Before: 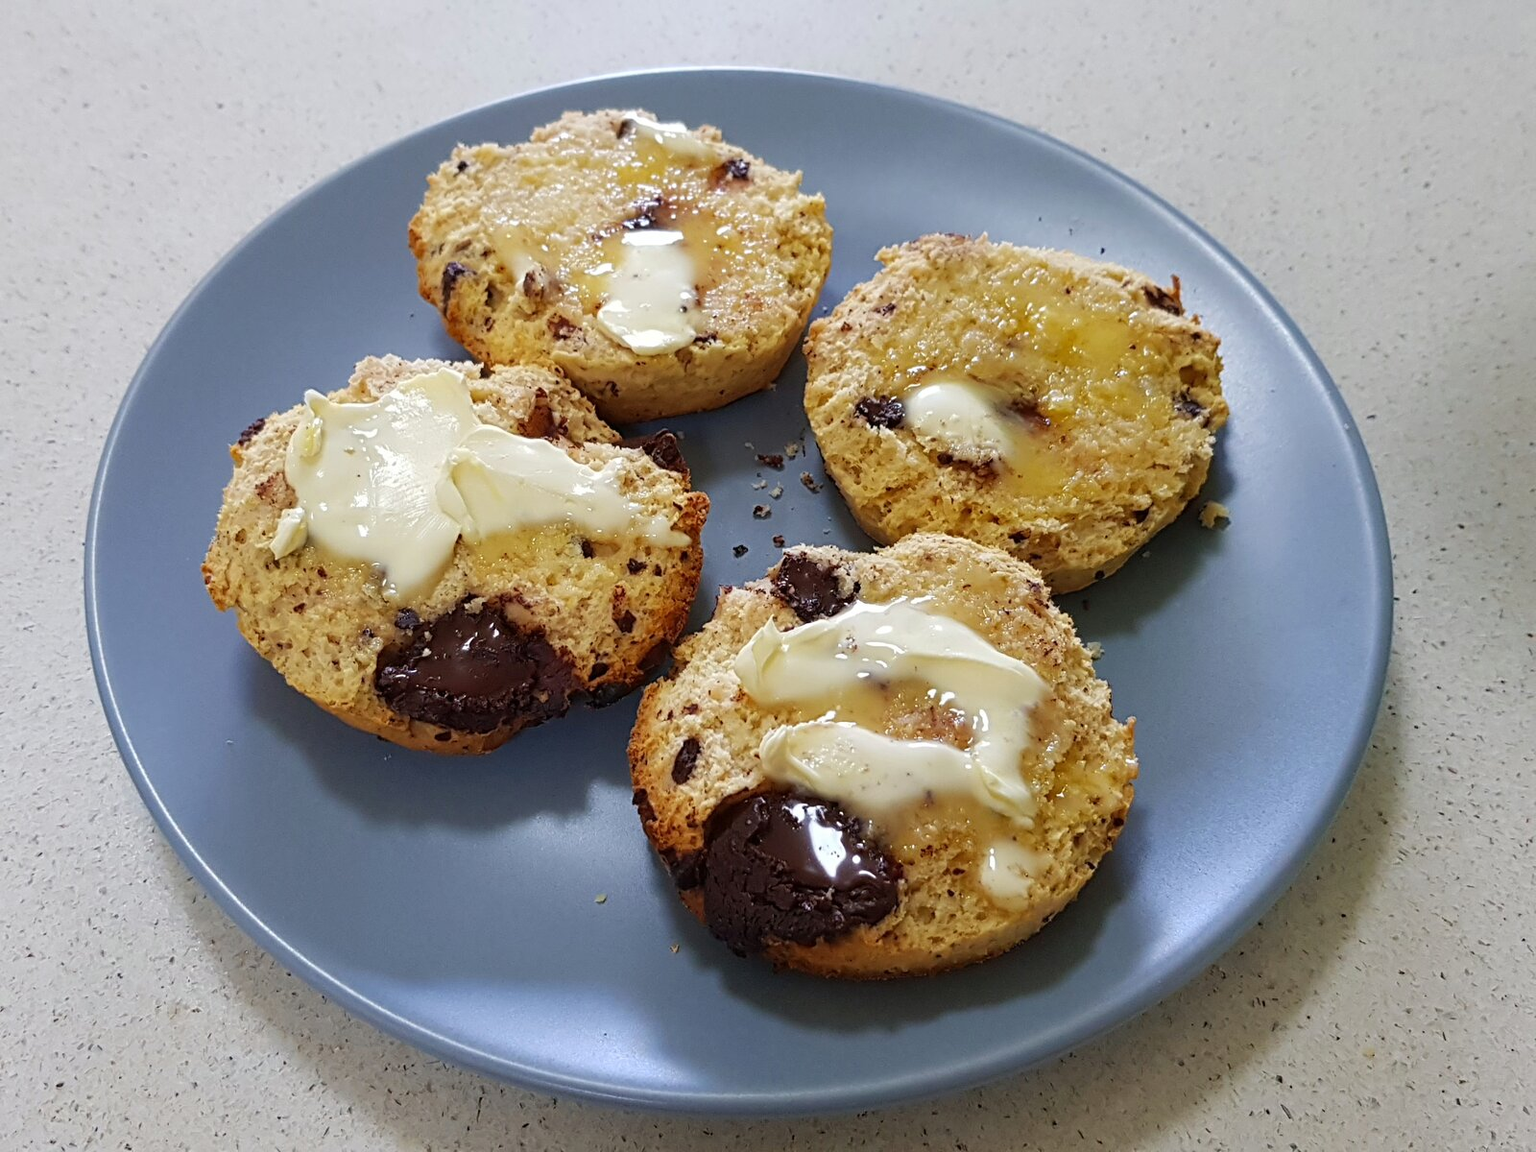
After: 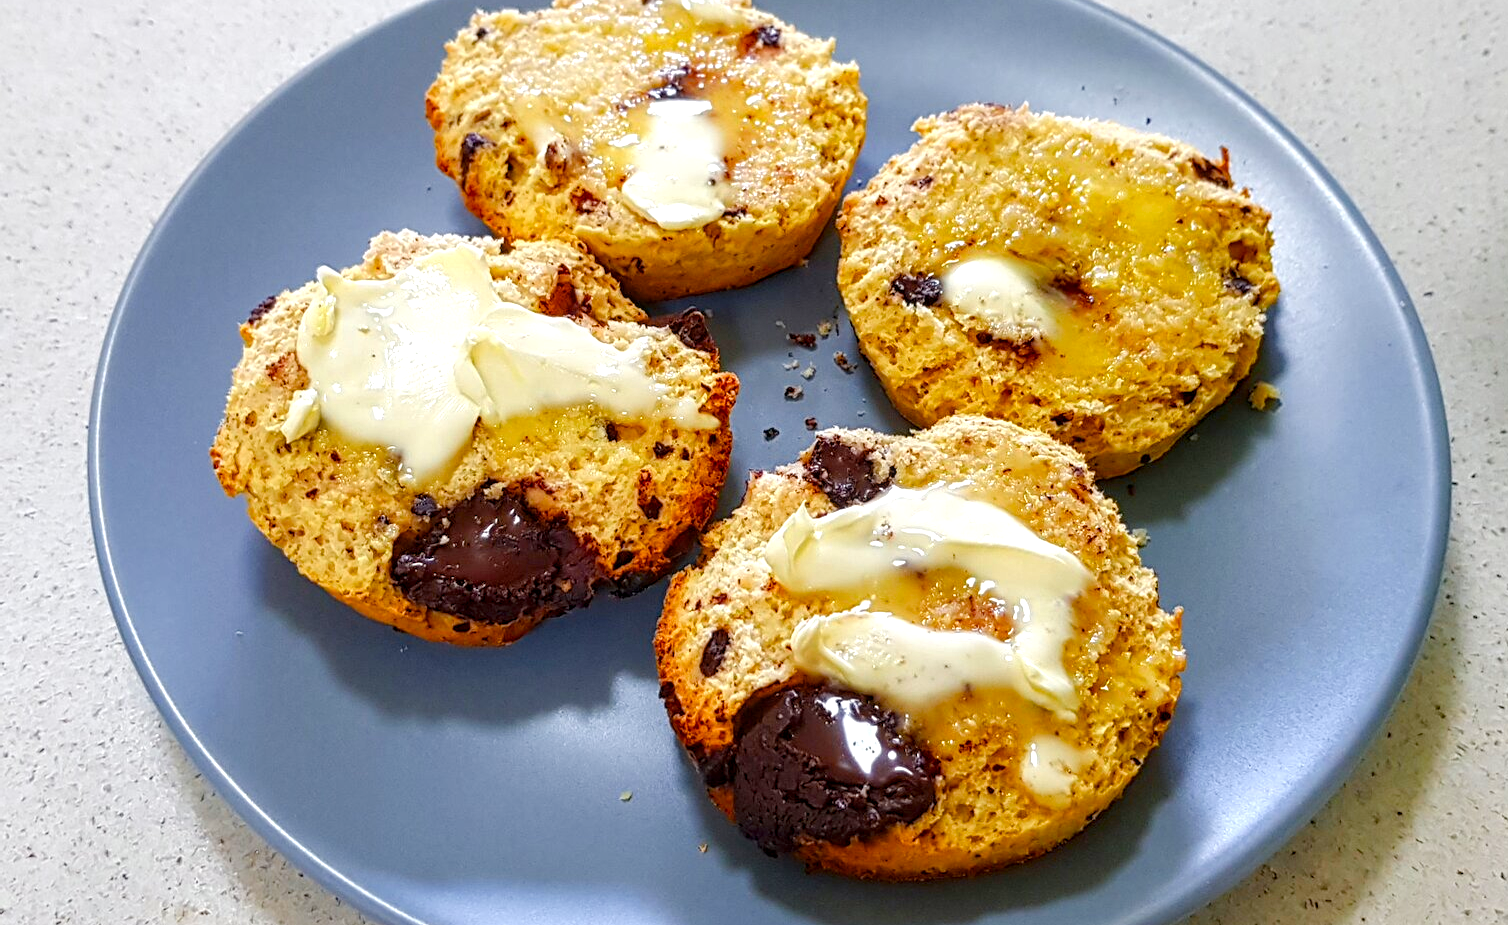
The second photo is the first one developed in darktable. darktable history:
crop and rotate: angle 0.03°, top 11.643%, right 5.651%, bottom 11.189%
local contrast: detail 130%
color zones: curves: ch0 [(0.224, 0.526) (0.75, 0.5)]; ch1 [(0.055, 0.526) (0.224, 0.761) (0.377, 0.526) (0.75, 0.5)]
color balance rgb: perceptual saturation grading › global saturation 20%, perceptual saturation grading › highlights -50%, perceptual saturation grading › shadows 30%, perceptual brilliance grading › global brilliance 10%, perceptual brilliance grading › shadows 15%
